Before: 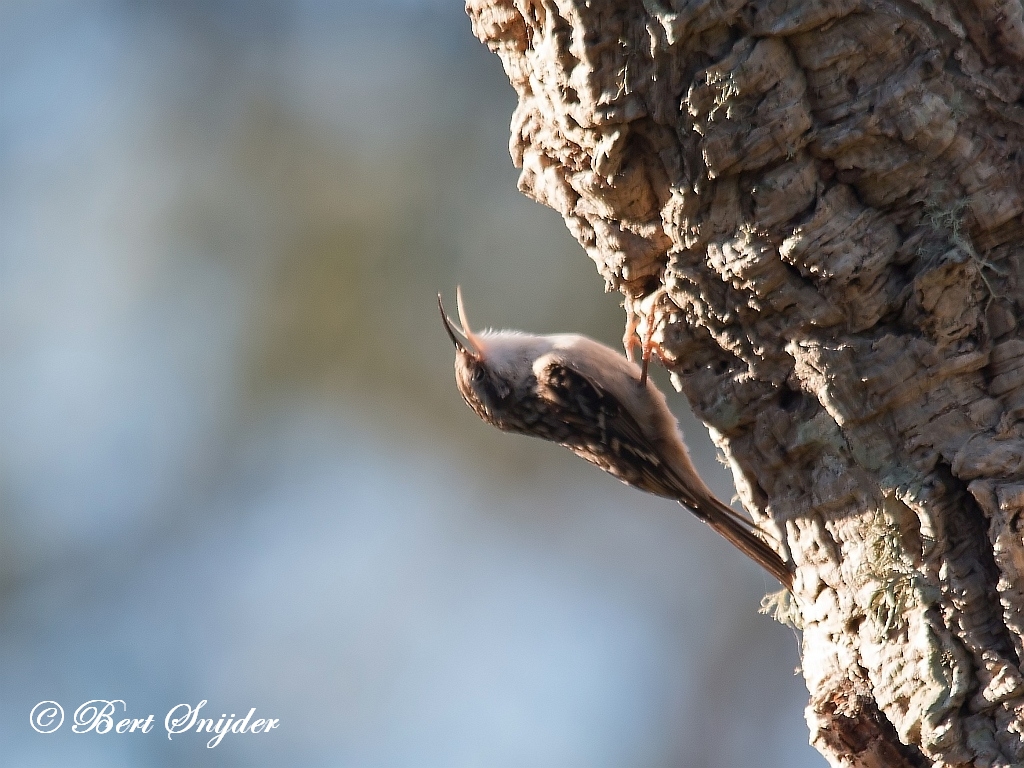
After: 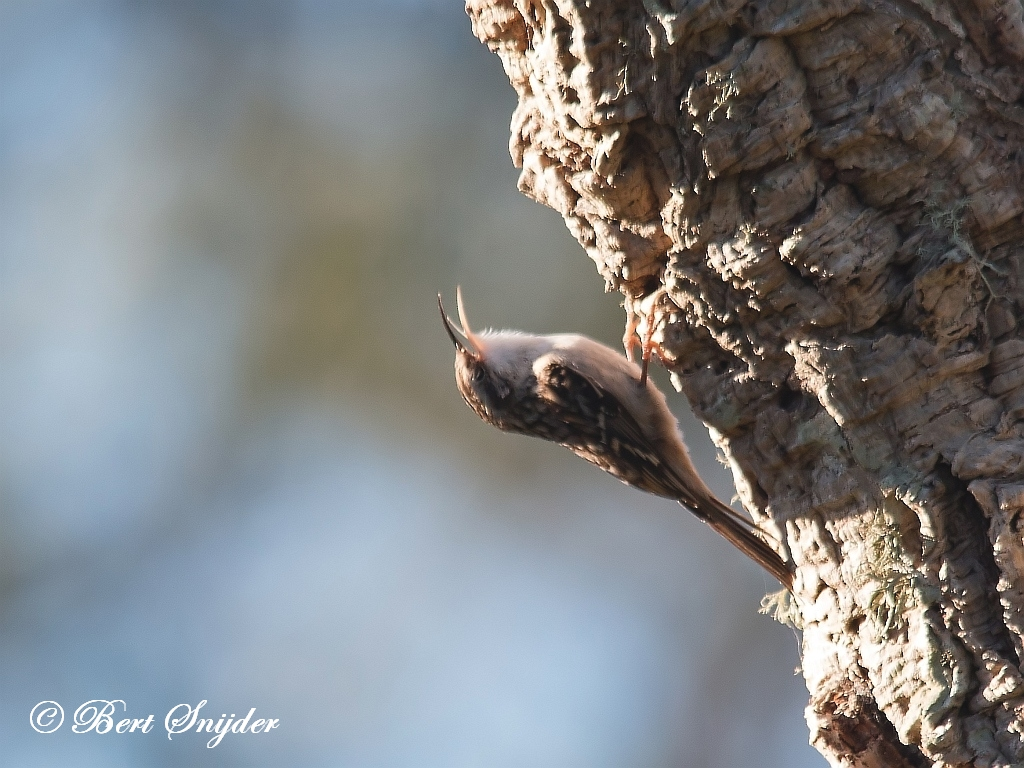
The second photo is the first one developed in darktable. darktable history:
color balance rgb: global offset › luminance 0.524%, perceptual saturation grading › global saturation 0.16%
